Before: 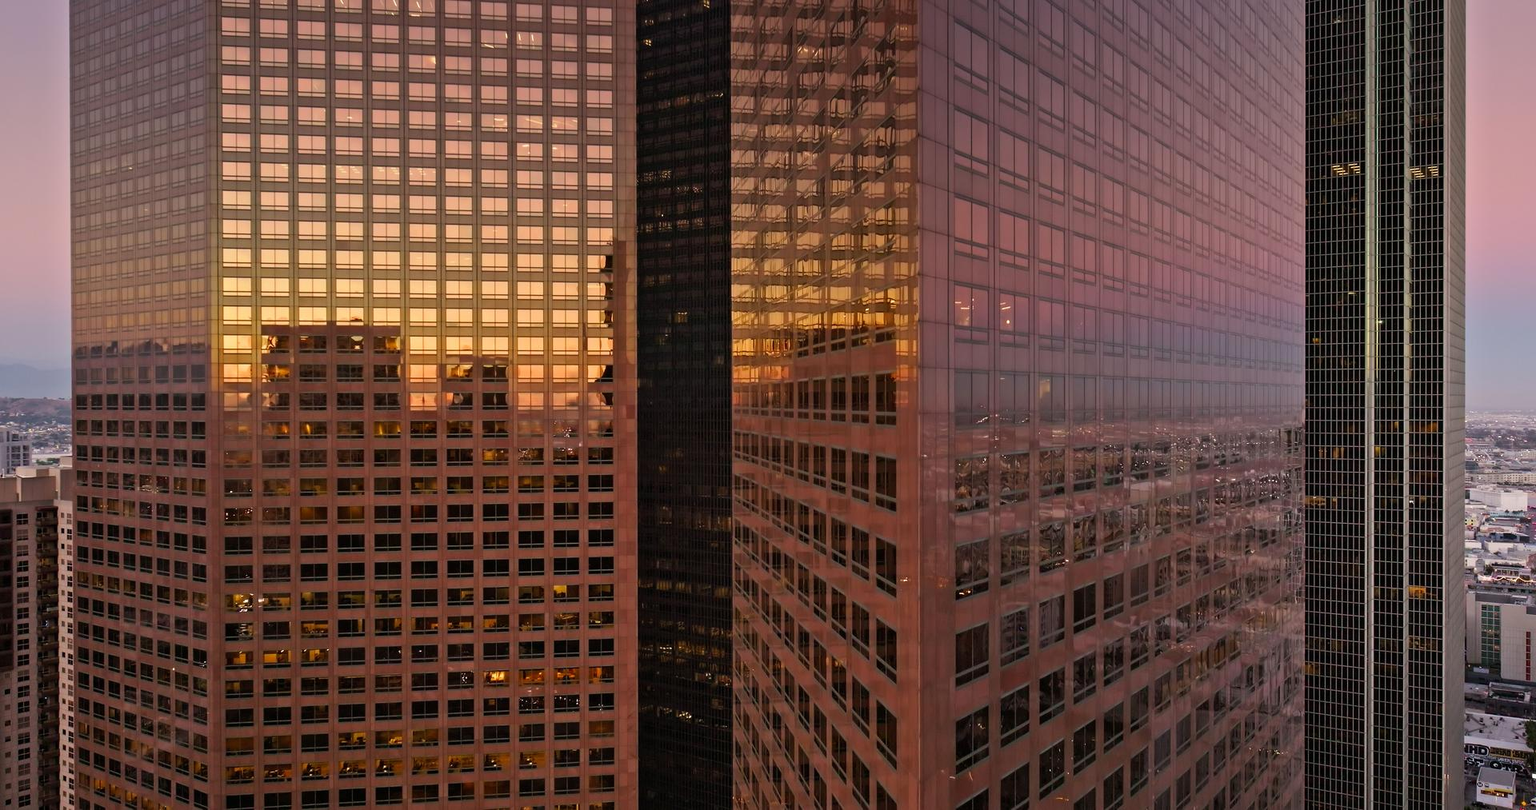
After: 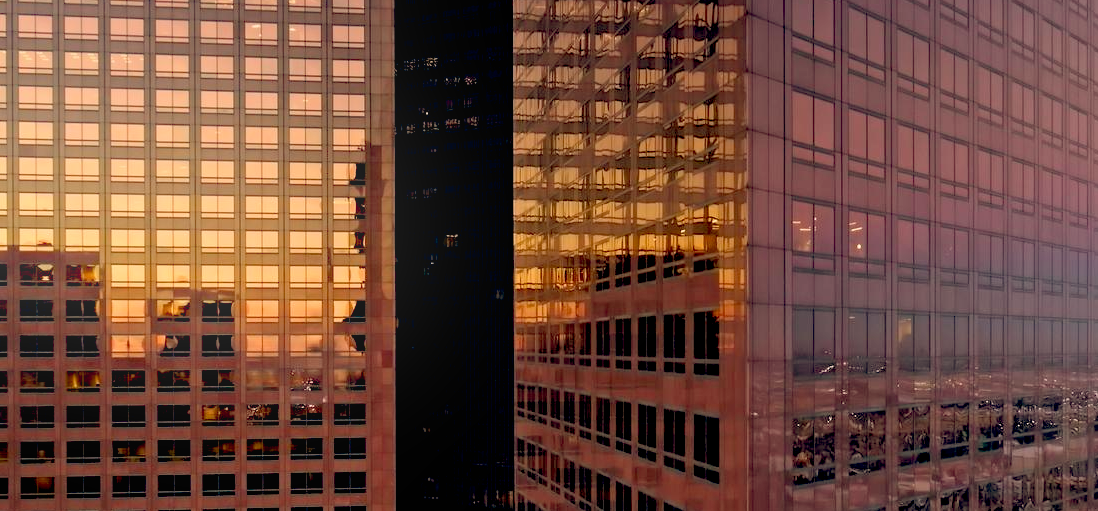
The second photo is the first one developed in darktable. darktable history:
bloom: on, module defaults
color balance: lift [0.975, 0.993, 1, 1.015], gamma [1.1, 1, 1, 0.945], gain [1, 1.04, 1, 0.95]
crop: left 20.932%, top 15.471%, right 21.848%, bottom 34.081%
